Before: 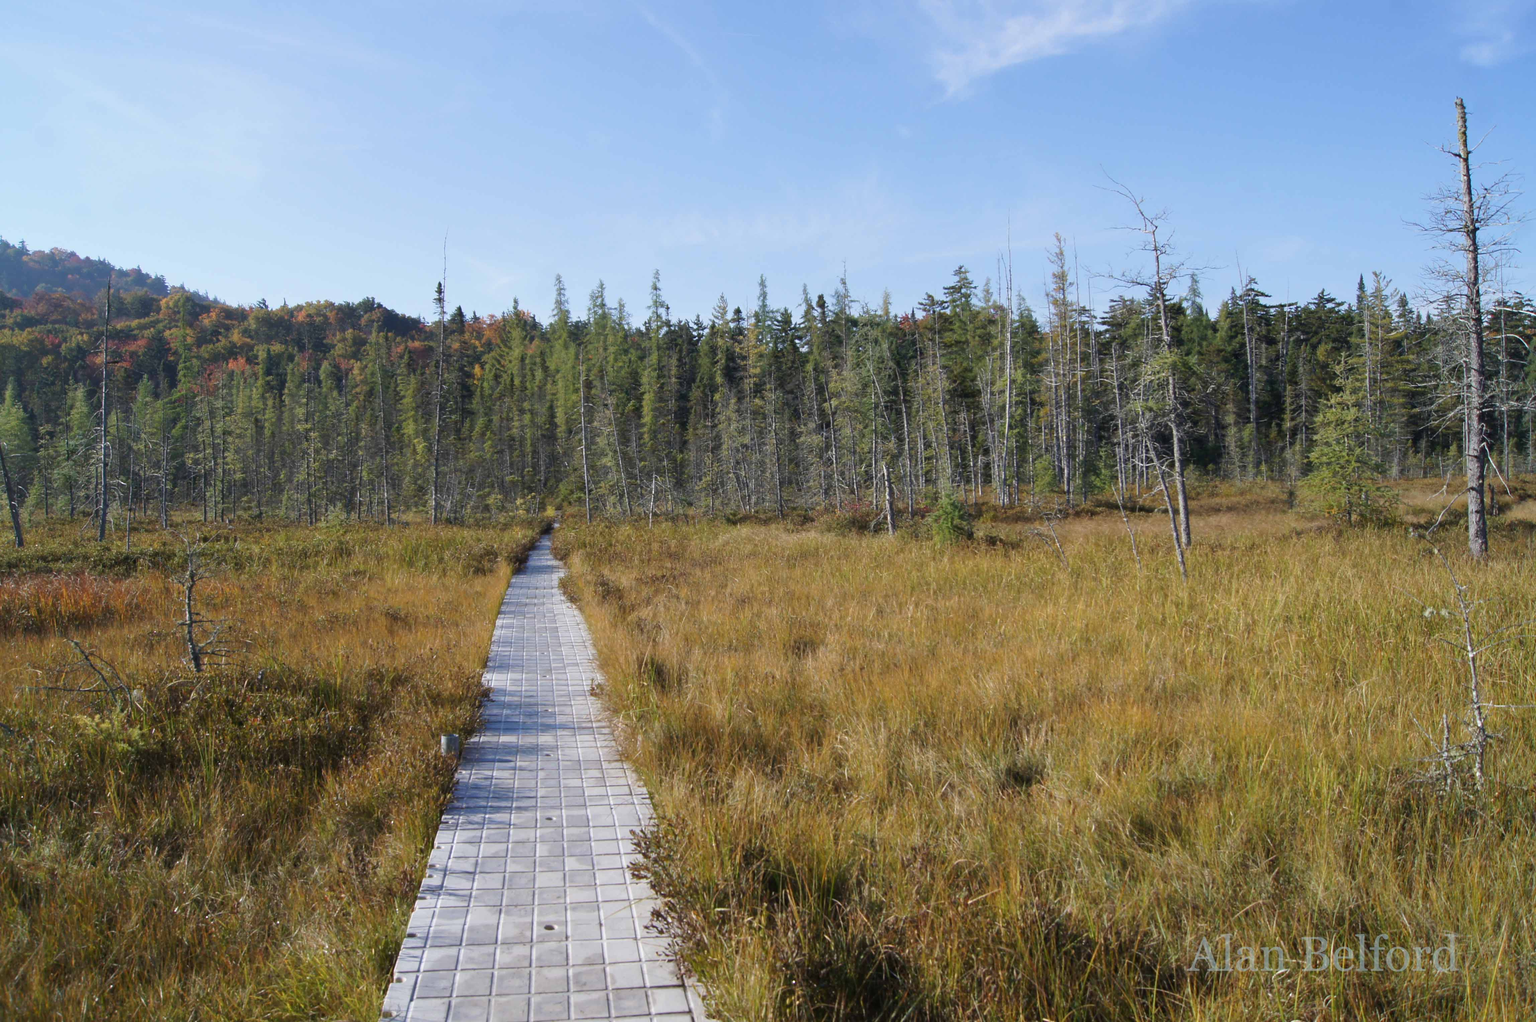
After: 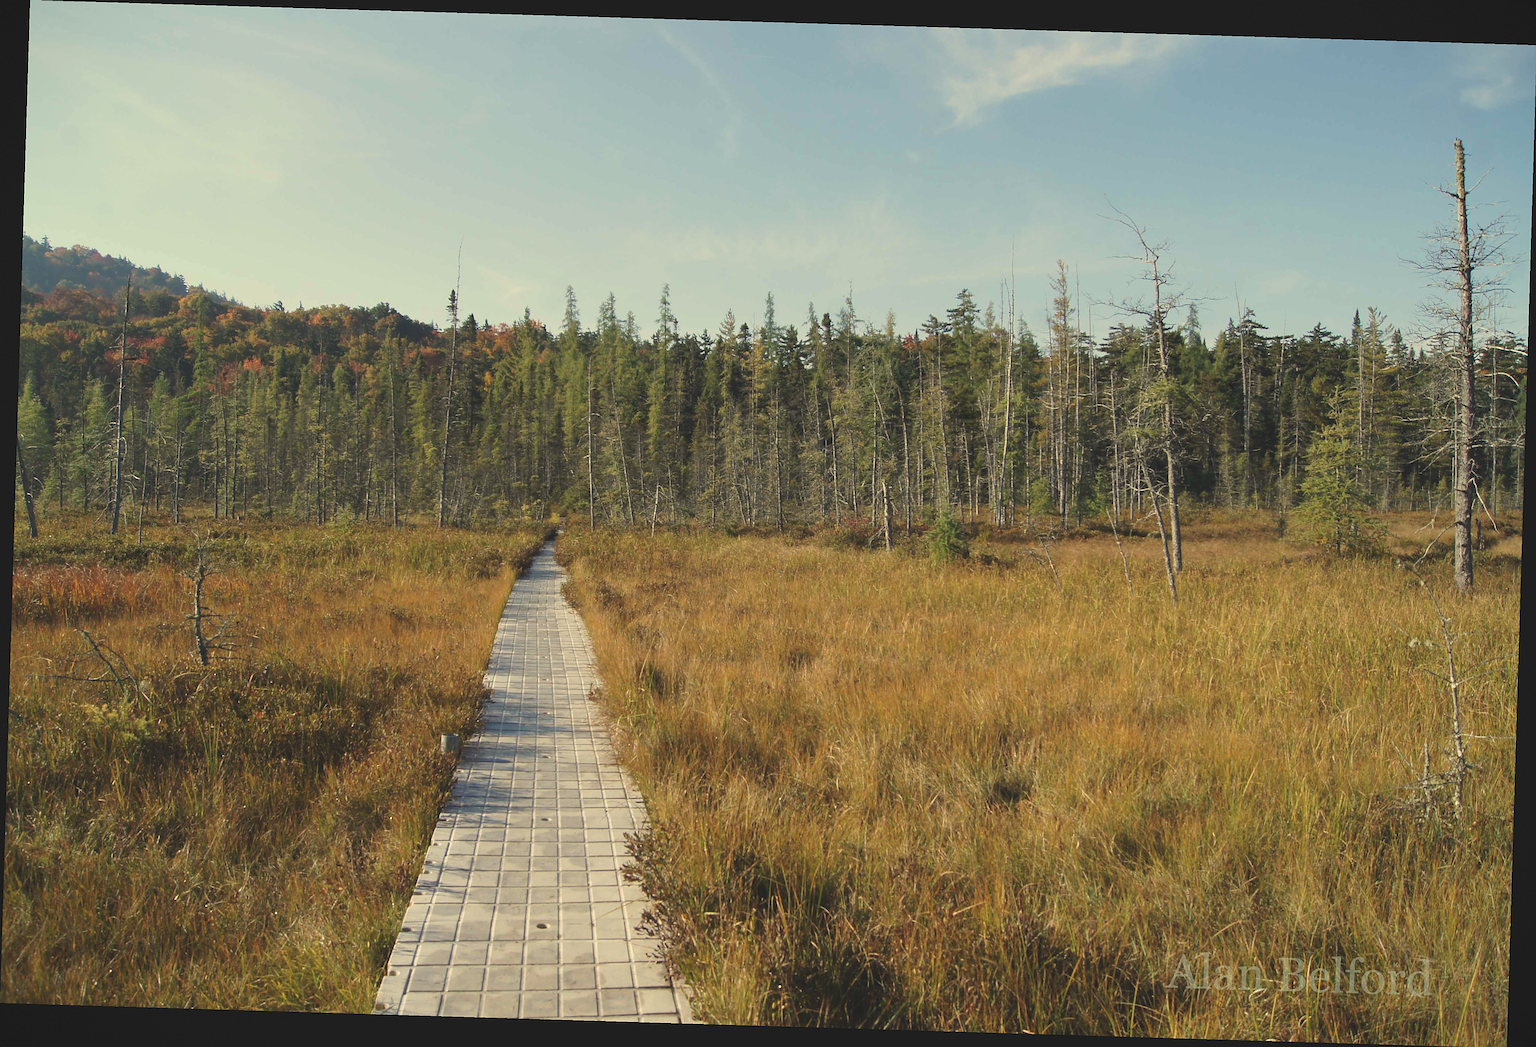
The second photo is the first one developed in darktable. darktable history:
vignetting: fall-off start 100%, fall-off radius 71%, brightness -0.434, saturation -0.2, width/height ratio 1.178, dithering 8-bit output, unbound false
rotate and perspective: rotation 1.72°, automatic cropping off
exposure: black level correction -0.015, exposure -0.125 EV, compensate highlight preservation false
white balance: red 1.08, blue 0.791
sharpen: on, module defaults
